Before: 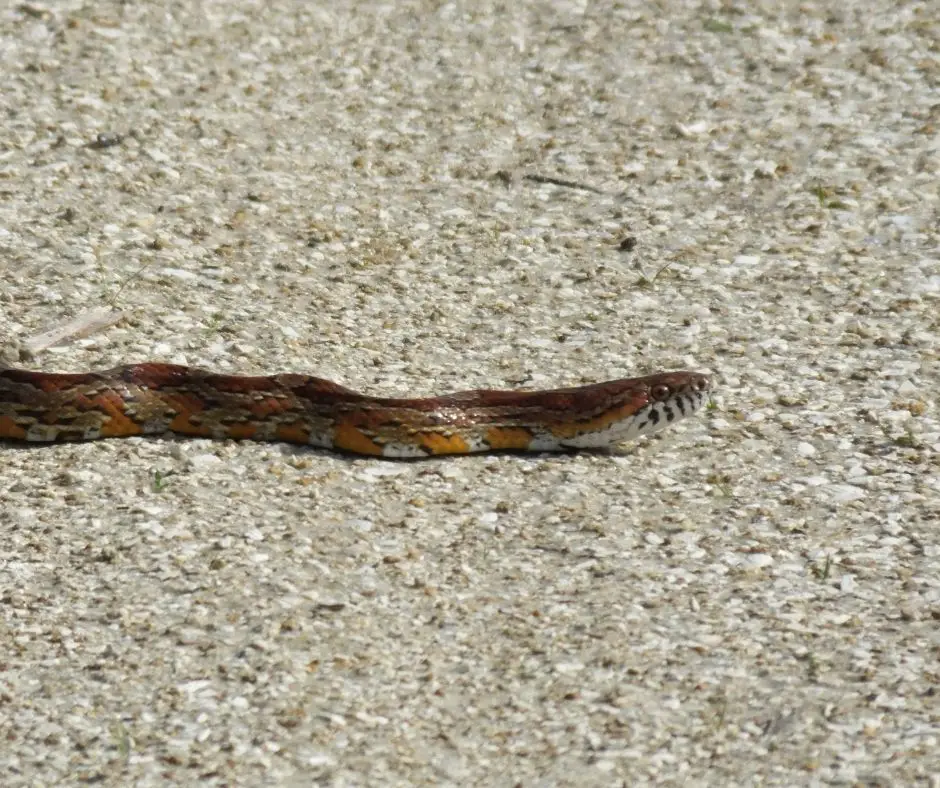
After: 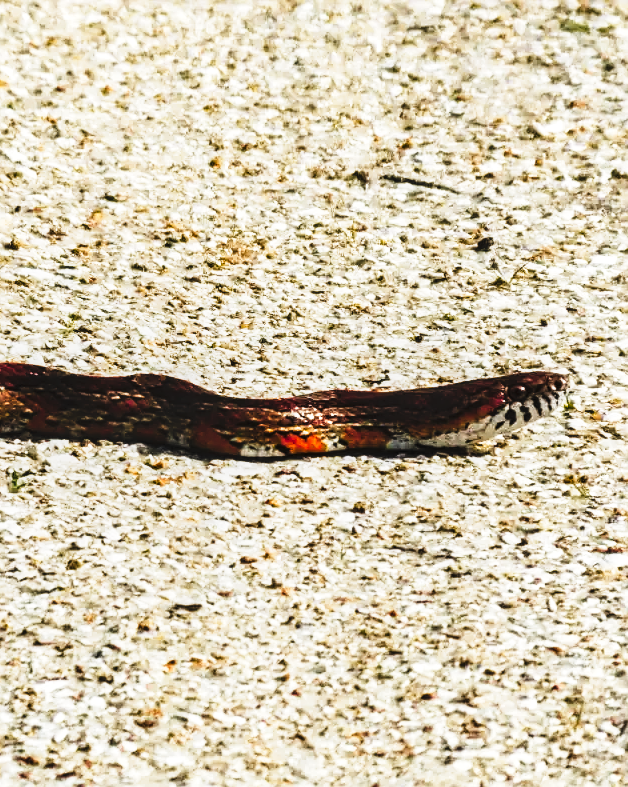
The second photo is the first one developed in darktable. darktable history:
crop and rotate: left 15.354%, right 17.819%
sharpen: on, module defaults
tone curve: curves: ch0 [(0, 0) (0.003, 0.001) (0.011, 0.005) (0.025, 0.009) (0.044, 0.014) (0.069, 0.018) (0.1, 0.025) (0.136, 0.029) (0.177, 0.042) (0.224, 0.064) (0.277, 0.107) (0.335, 0.182) (0.399, 0.3) (0.468, 0.462) (0.543, 0.639) (0.623, 0.802) (0.709, 0.916) (0.801, 0.963) (0.898, 0.988) (1, 1)], preserve colors none
color zones: curves: ch1 [(0.263, 0.53) (0.376, 0.287) (0.487, 0.512) (0.748, 0.547) (1, 0.513)]; ch2 [(0.262, 0.45) (0.751, 0.477)]
local contrast: on, module defaults
